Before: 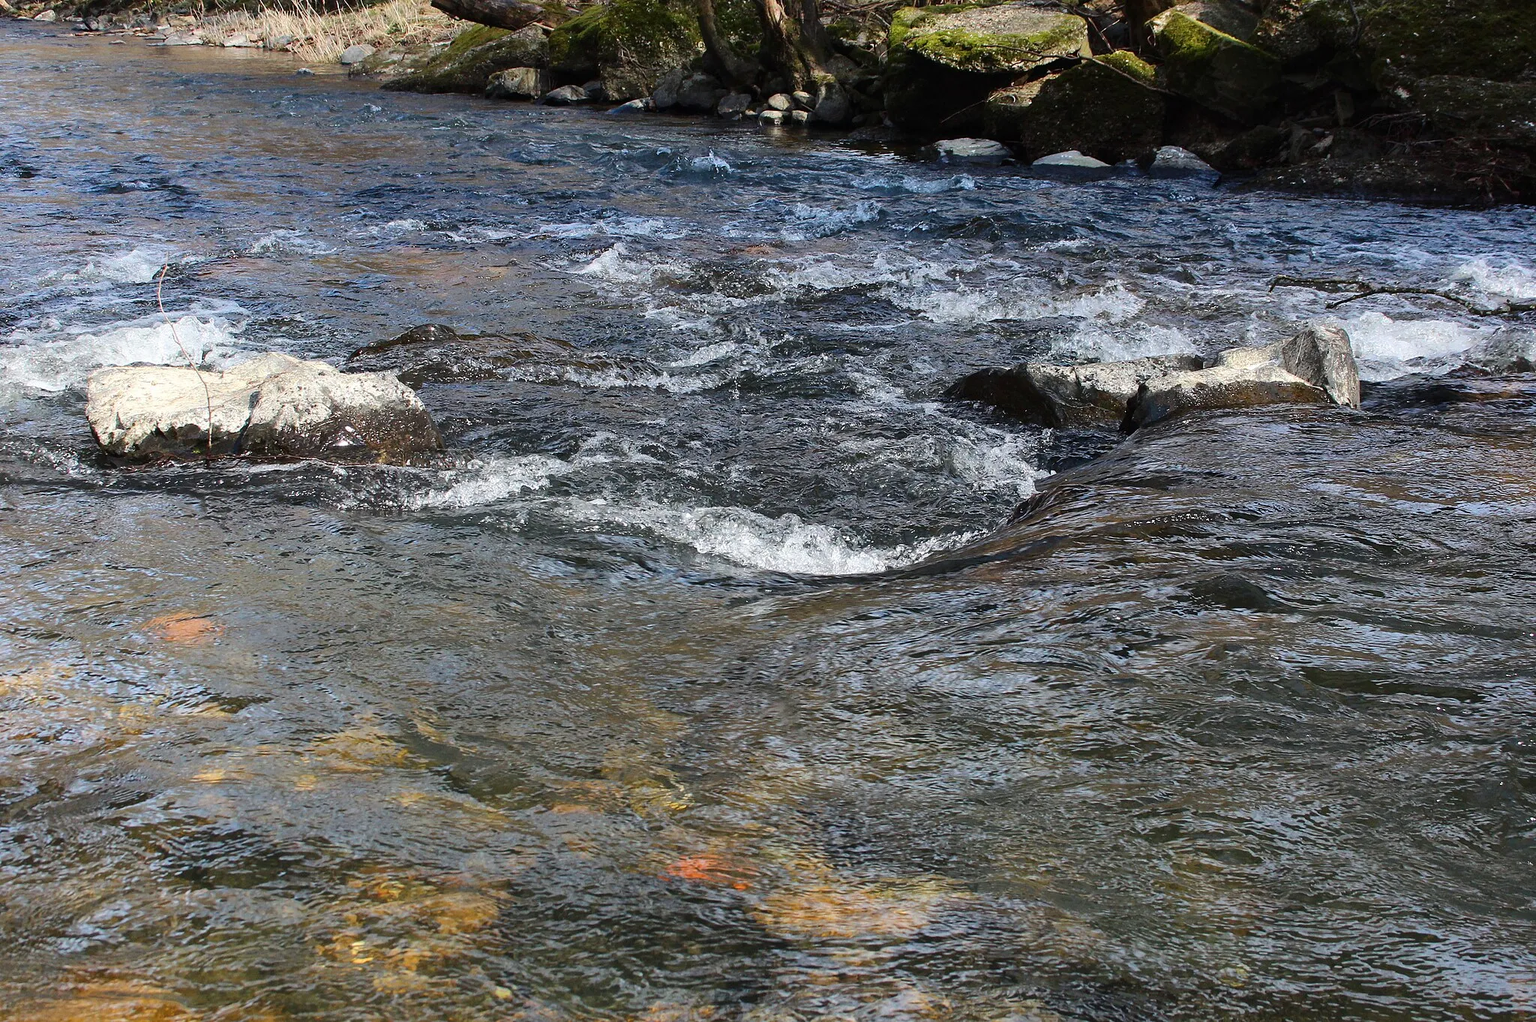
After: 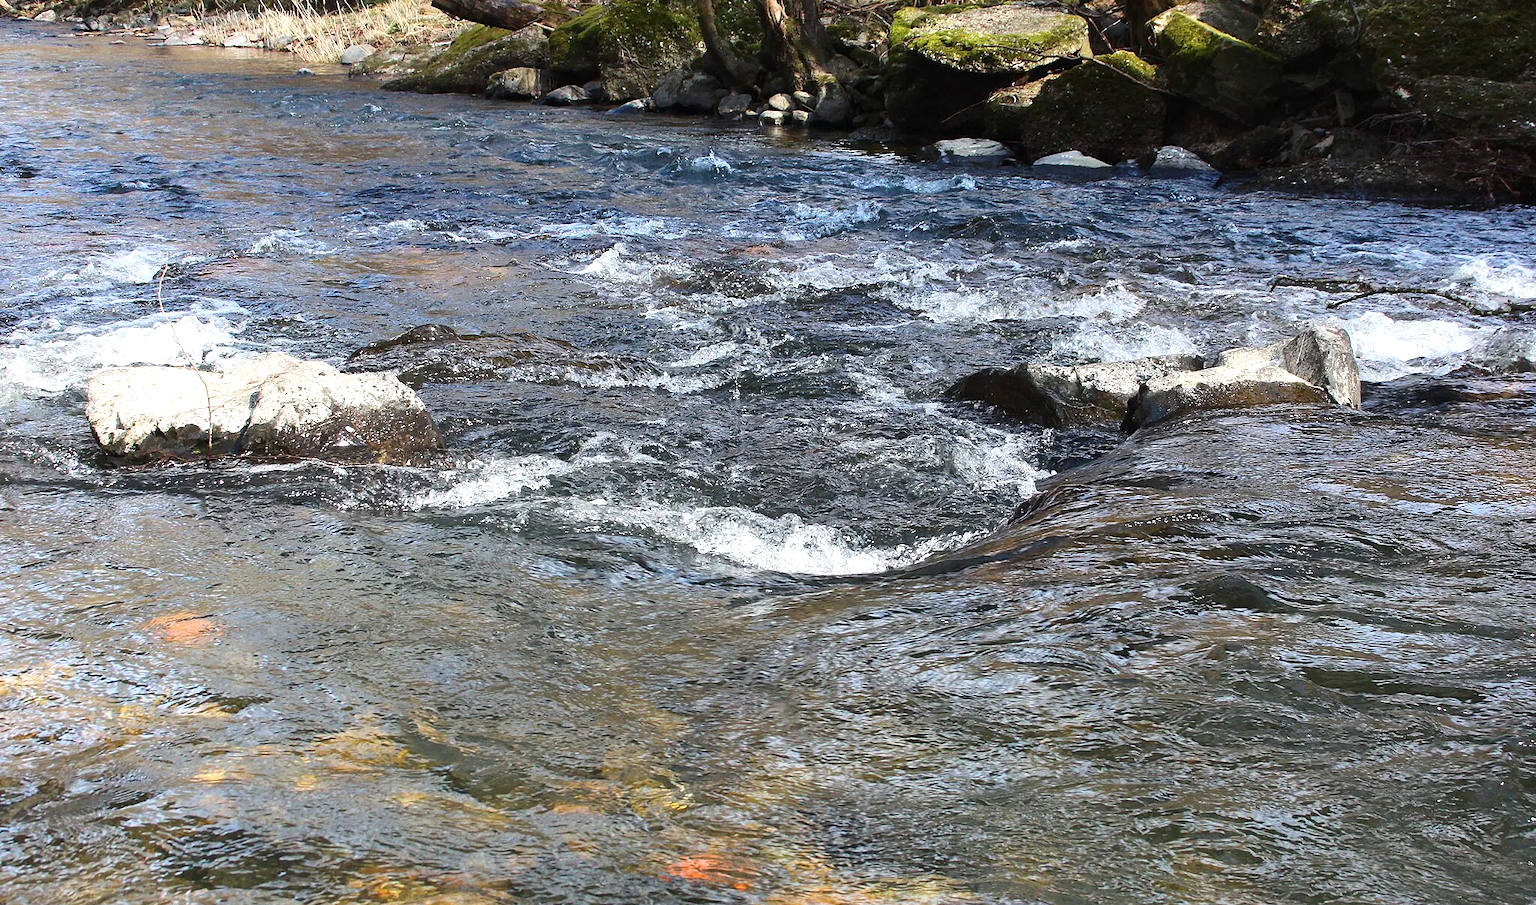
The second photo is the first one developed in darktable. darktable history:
exposure: exposure 0.601 EV, compensate highlight preservation false
crop and rotate: top 0%, bottom 11.379%
